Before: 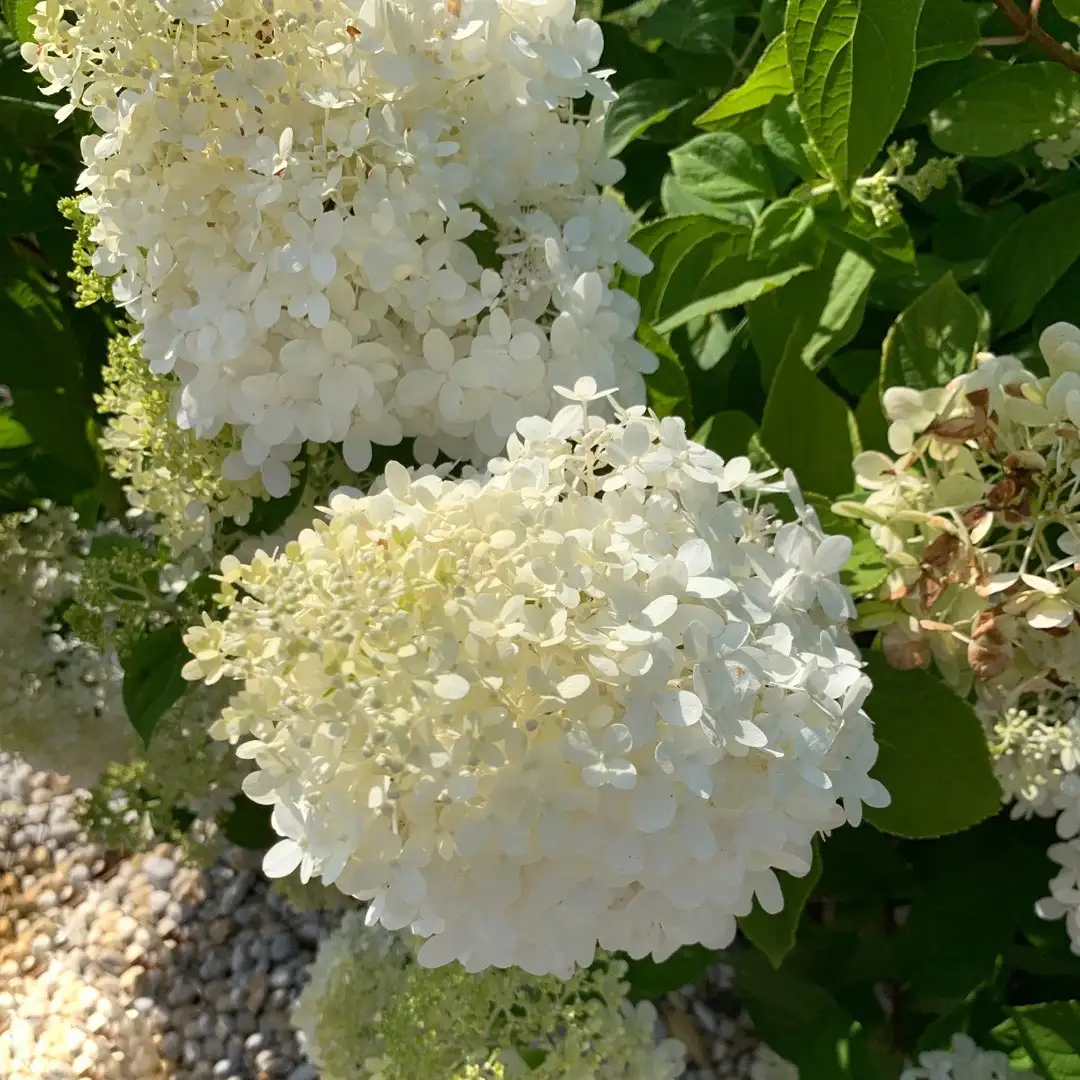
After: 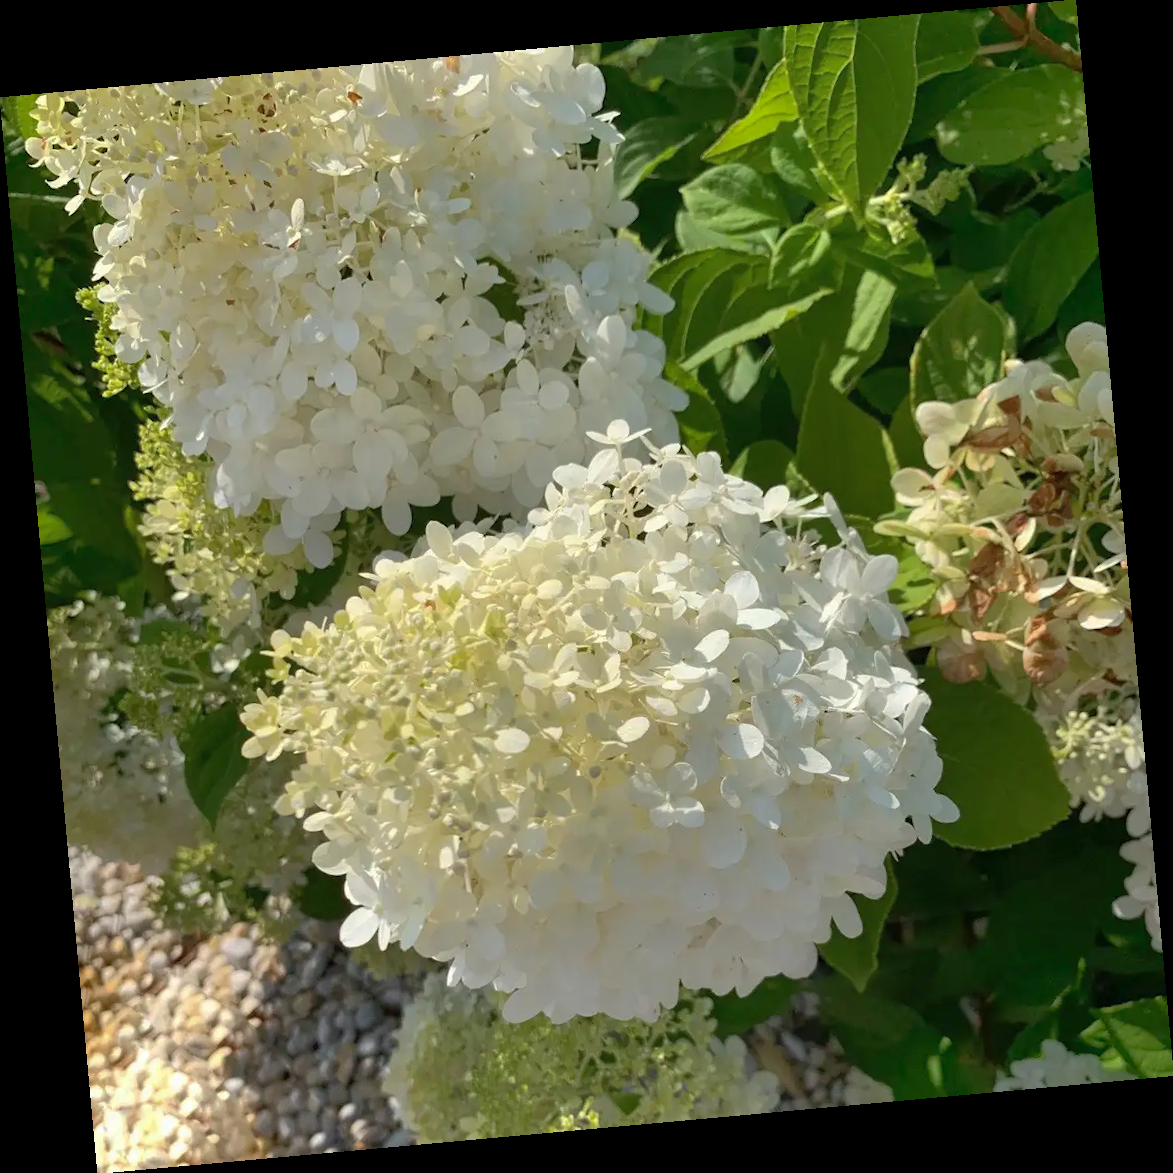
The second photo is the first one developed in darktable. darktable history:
rotate and perspective: rotation -5.2°, automatic cropping off
shadows and highlights: on, module defaults
